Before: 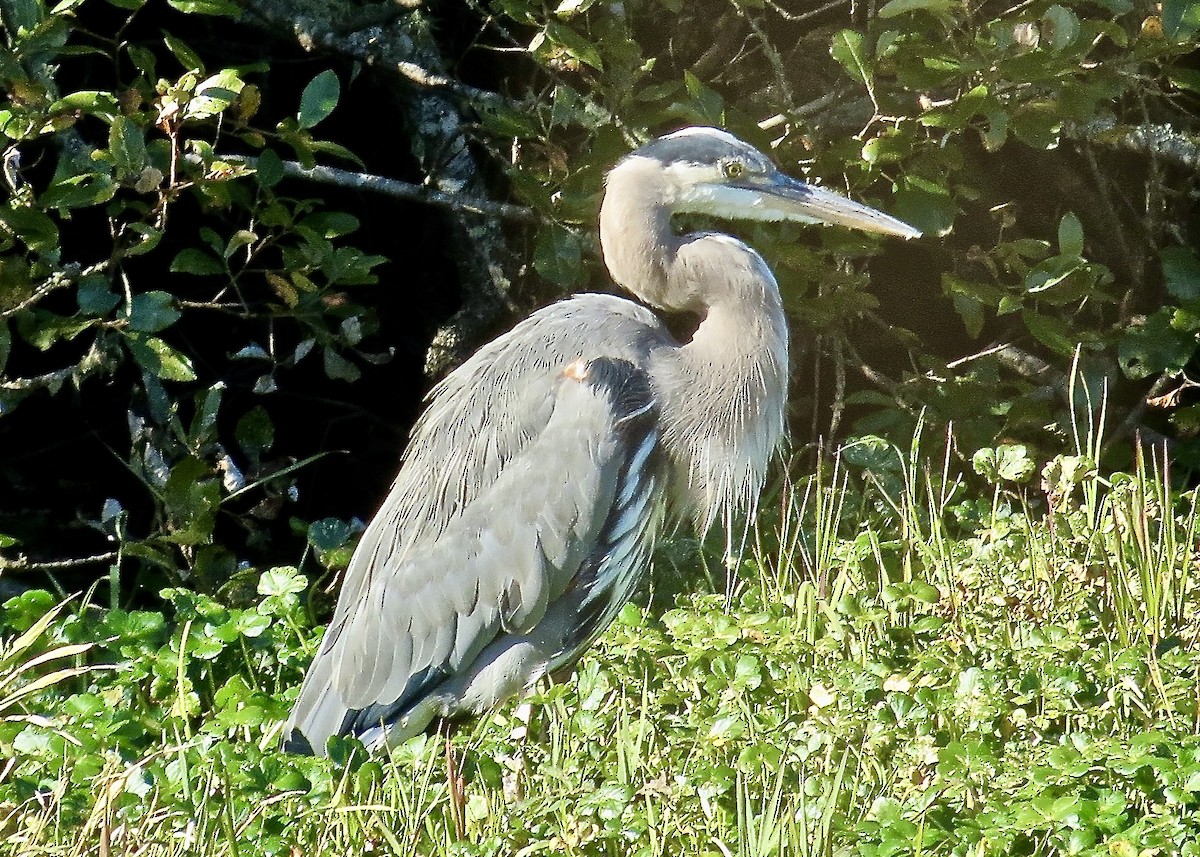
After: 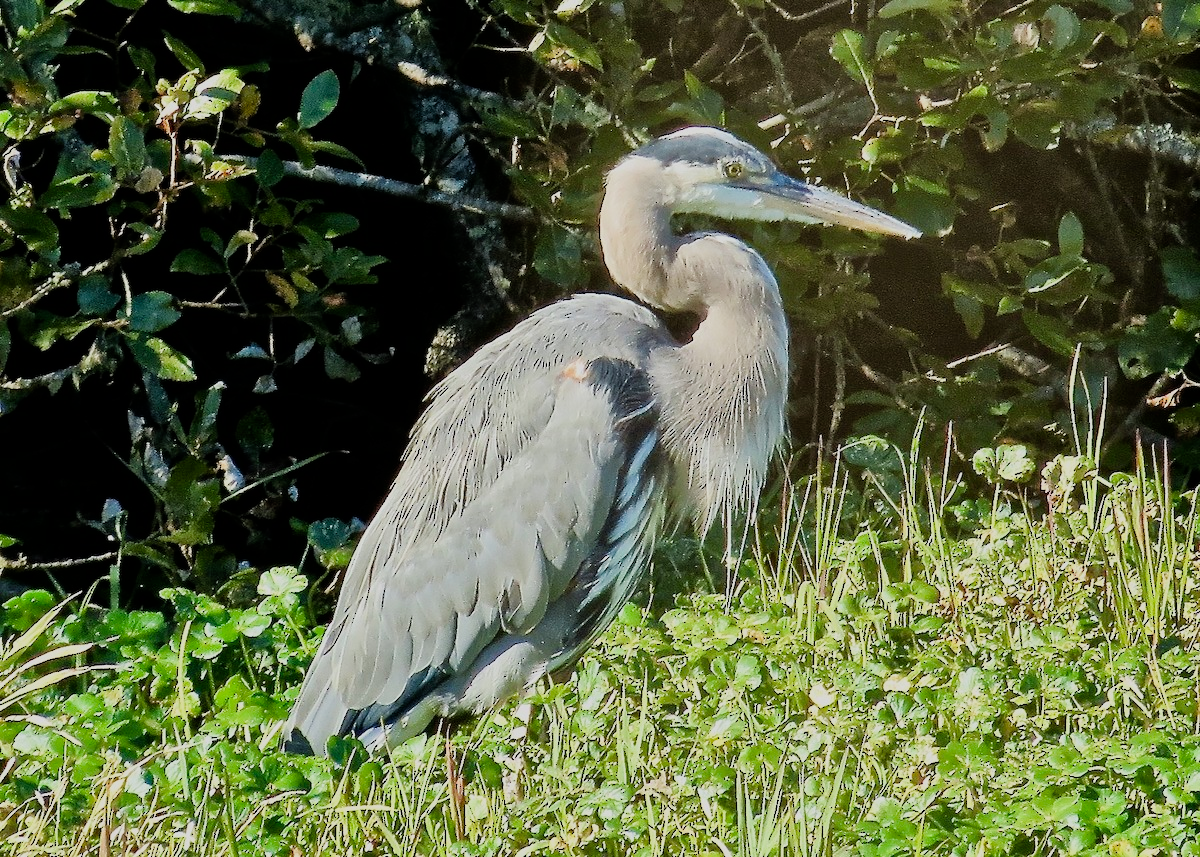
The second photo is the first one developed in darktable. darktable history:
filmic rgb: black relative exposure -7.99 EV, white relative exposure 4.05 EV, hardness 4.13
